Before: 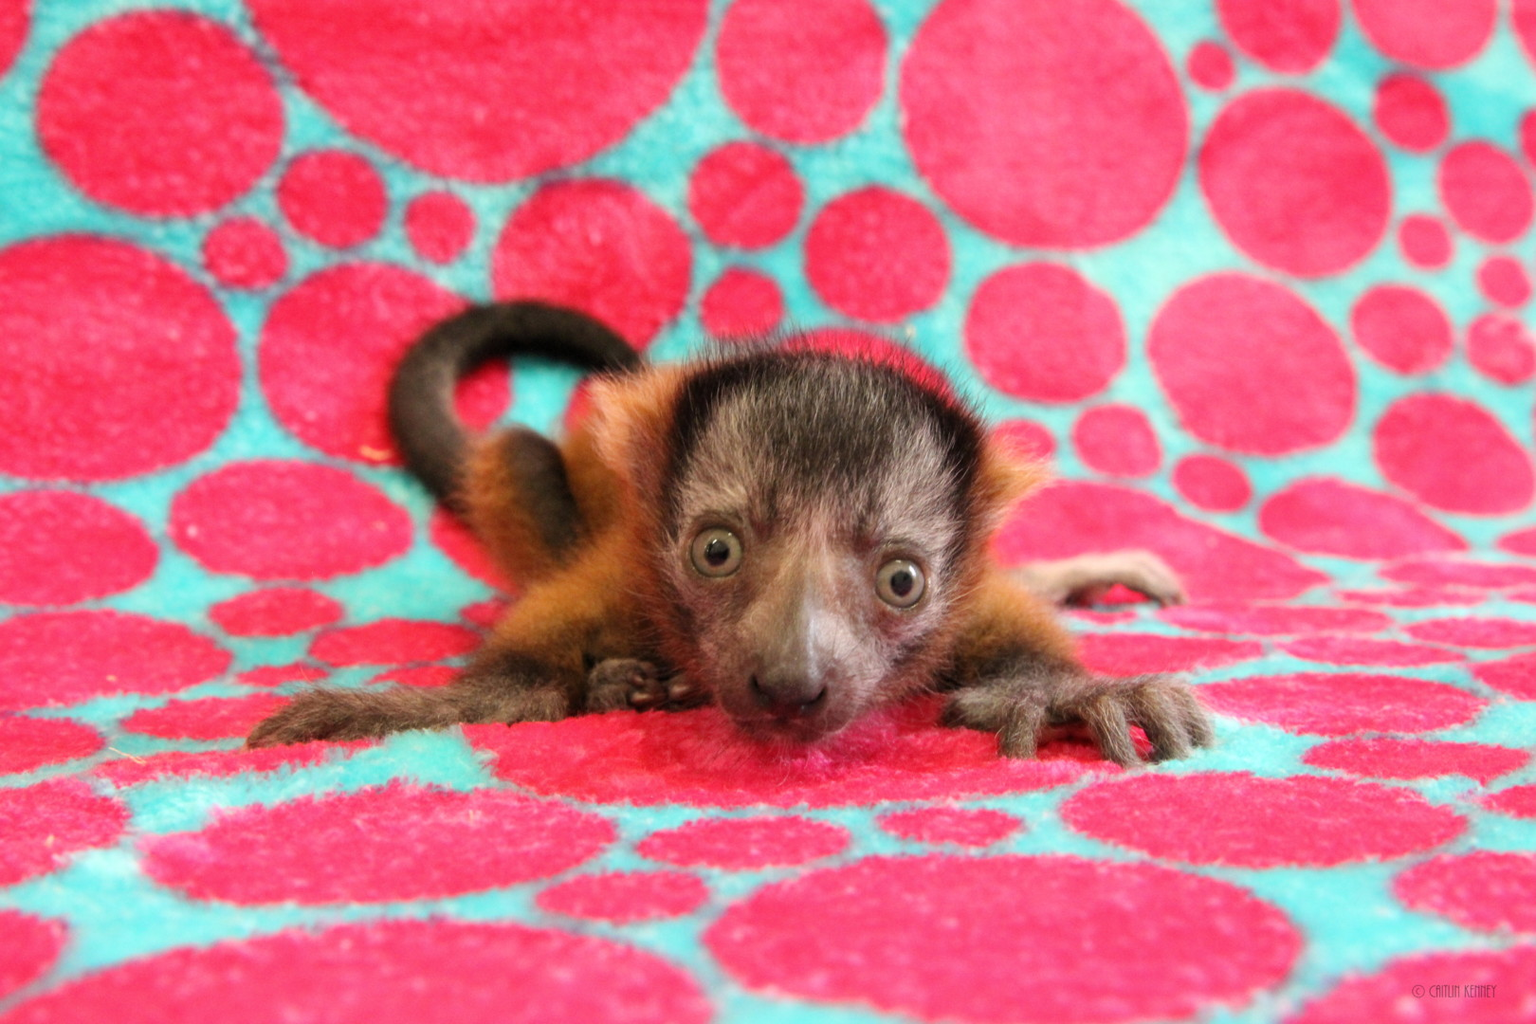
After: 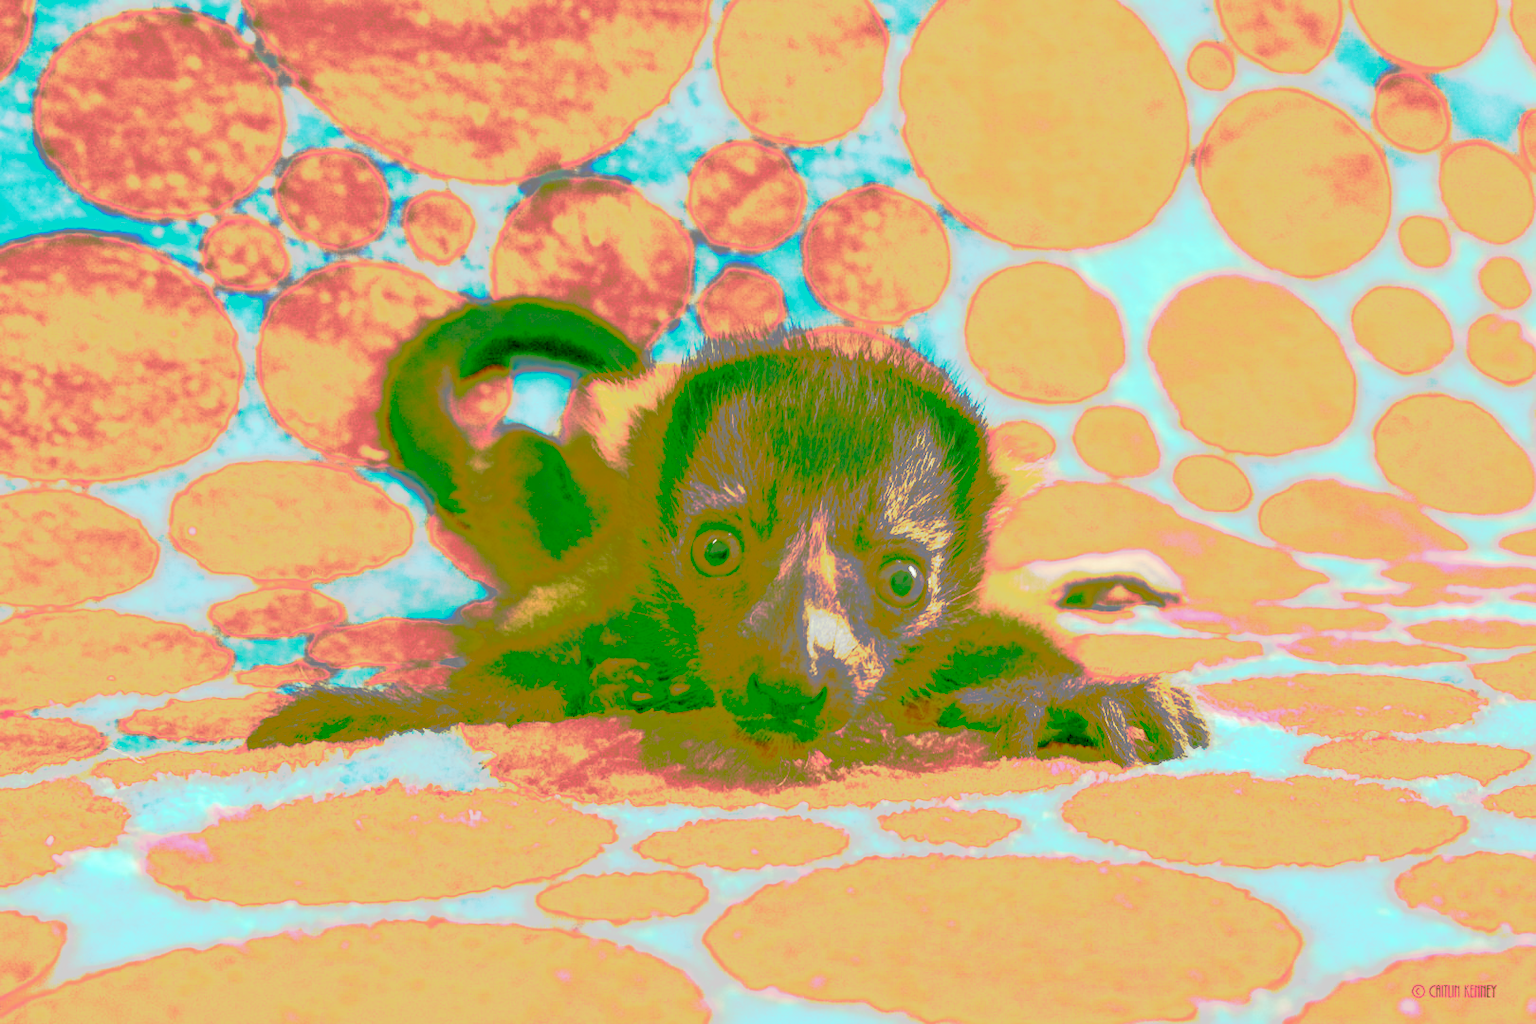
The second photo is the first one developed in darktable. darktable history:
tone curve: curves: ch0 [(0, 0) (0.003, 0.011) (0.011, 0.043) (0.025, 0.133) (0.044, 0.226) (0.069, 0.303) (0.1, 0.371) (0.136, 0.429) (0.177, 0.482) (0.224, 0.516) (0.277, 0.539) (0.335, 0.535) (0.399, 0.517) (0.468, 0.498) (0.543, 0.523) (0.623, 0.655) (0.709, 0.83) (0.801, 0.827) (0.898, 0.89) (1, 1)], preserve colors none
color look up table: target L [94.44, 93.17, 93.6, 89.6, 87.05, 68.68, 65.87, 66.23, 57.86, 19.65, 18.67, 50.83, 200.23, 85.79, 83.37, 70.73, 61.89, 59.68, 39.67, 62.84, 47.56, 3.242, 2.336, 0, 95.7, 87.47, 83.49, 72.7, 63.51, 68.95, 70.57, 58.49, 58.26, 22.68, 61.25, 36.7, 52.22, 50.91, 9.157, 51.69, 50.27, 50.95, 3.667, 5.075, 79.28, 68.12, 77.4, 20.93, 19.37], target a [-8.69, -24.06, -10.73, -67.87, -79.91, -11.69, -25.95, -32.03, 3.971, -15.13, -28.56, -108.13, 0, 7.55, 0.006, 45.04, 11.96, 10.89, 93.45, 11.76, -100.36, 9.671, 7.109, 0, 5.133, 9.215, 4.003, 54.21, 0.898, 47.27, 57.36, 14.8, 12.28, 29.47, 5.359, 89.86, -84.53, -101.89, 73.39, -90.85, -87.59, -103.61, 37.07, -4.893, -48.98, -10.59, -51.07, 1.048, -3.181], target b [56.55, 47.75, 140.89, 123.61, 43.96, 10.34, 10.54, 99.5, 92.16, 9.147, 25.92, 78.25, 0, 47.06, 32.08, 15.37, 97.49, 83.02, 64.06, 79.2, 75.22, 4.579, -2.904, 0, -3.784, -0.566, -21.11, -23.06, -0.686, 8.675, -25.95, -55.26, -4.746, -120.74, 68.36, 31.99, -10.45, 60.37, -146.31, -11.3, -22.8, 73.97, -89.16, -1.824, -15.89, -47.14, 12.54, -72.45, -66.13], num patches 49
